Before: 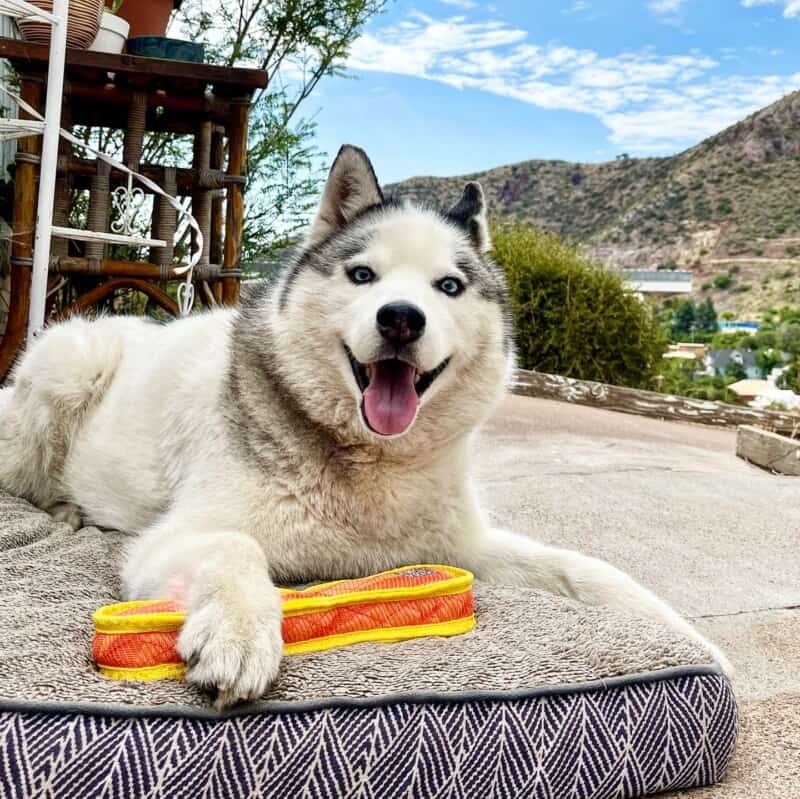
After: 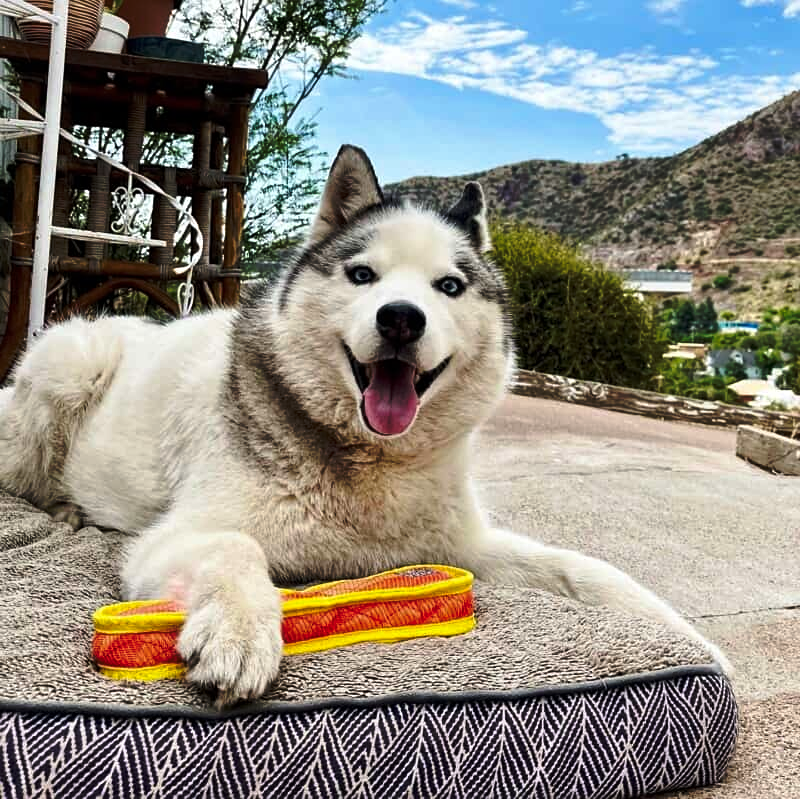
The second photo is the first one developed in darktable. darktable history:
tone curve: curves: ch0 [(0, 0) (0.003, 0.002) (0.011, 0.007) (0.025, 0.015) (0.044, 0.026) (0.069, 0.041) (0.1, 0.059) (0.136, 0.08) (0.177, 0.105) (0.224, 0.132) (0.277, 0.163) (0.335, 0.198) (0.399, 0.253) (0.468, 0.341) (0.543, 0.435) (0.623, 0.532) (0.709, 0.635) (0.801, 0.745) (0.898, 0.873) (1, 1)], preserve colors none
sharpen: amount 0.2
contrast brightness saturation: saturation -0.05
